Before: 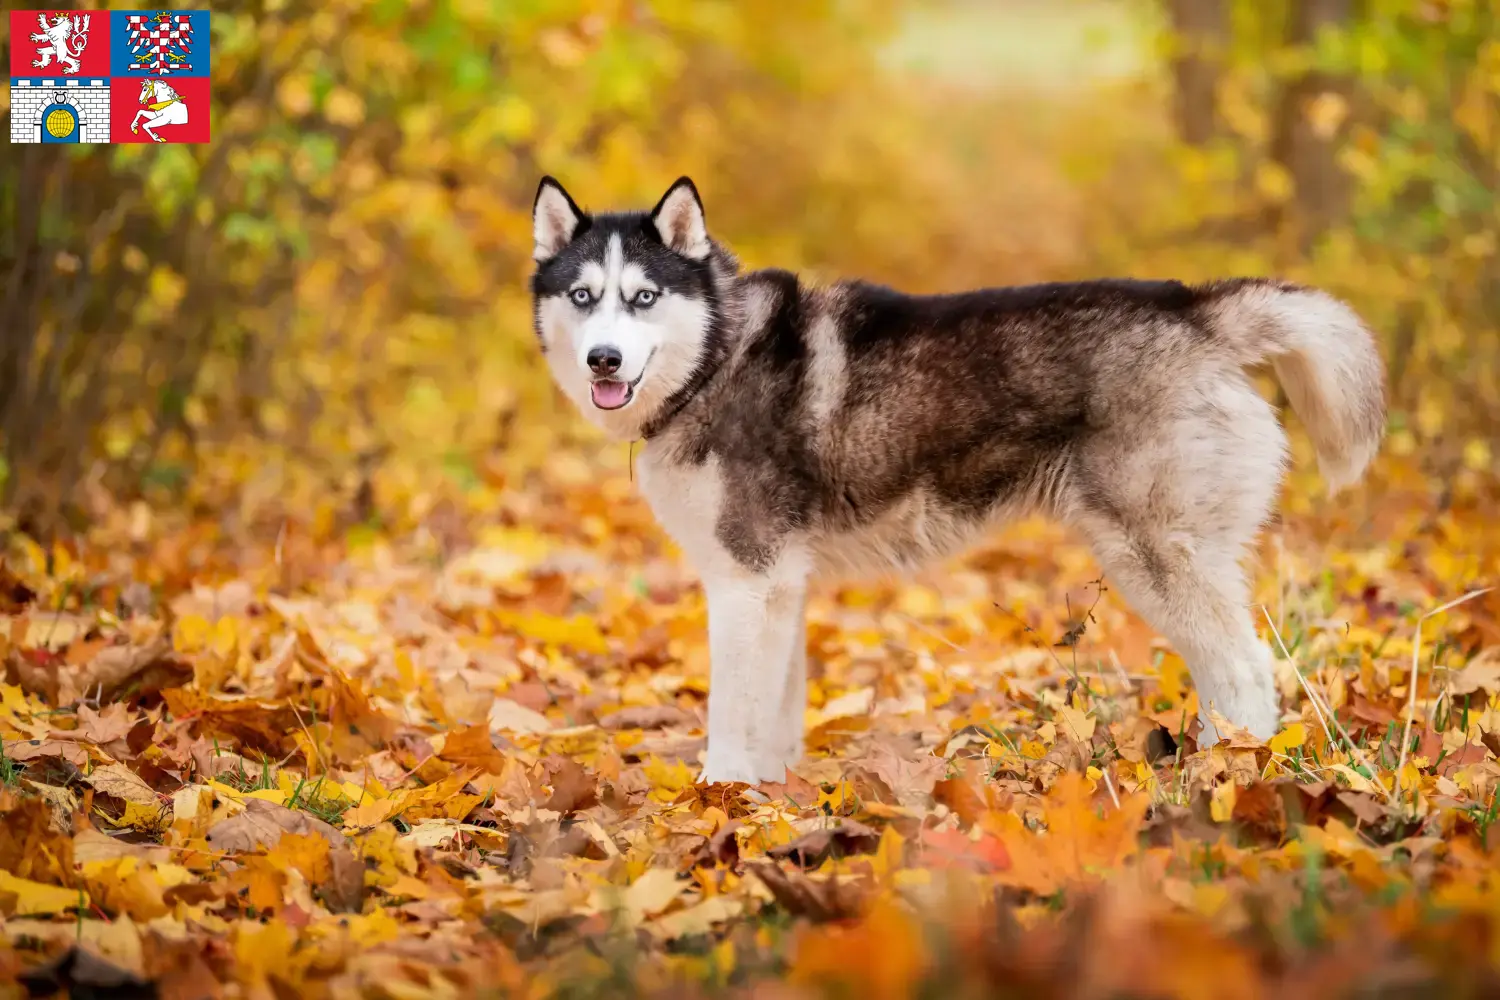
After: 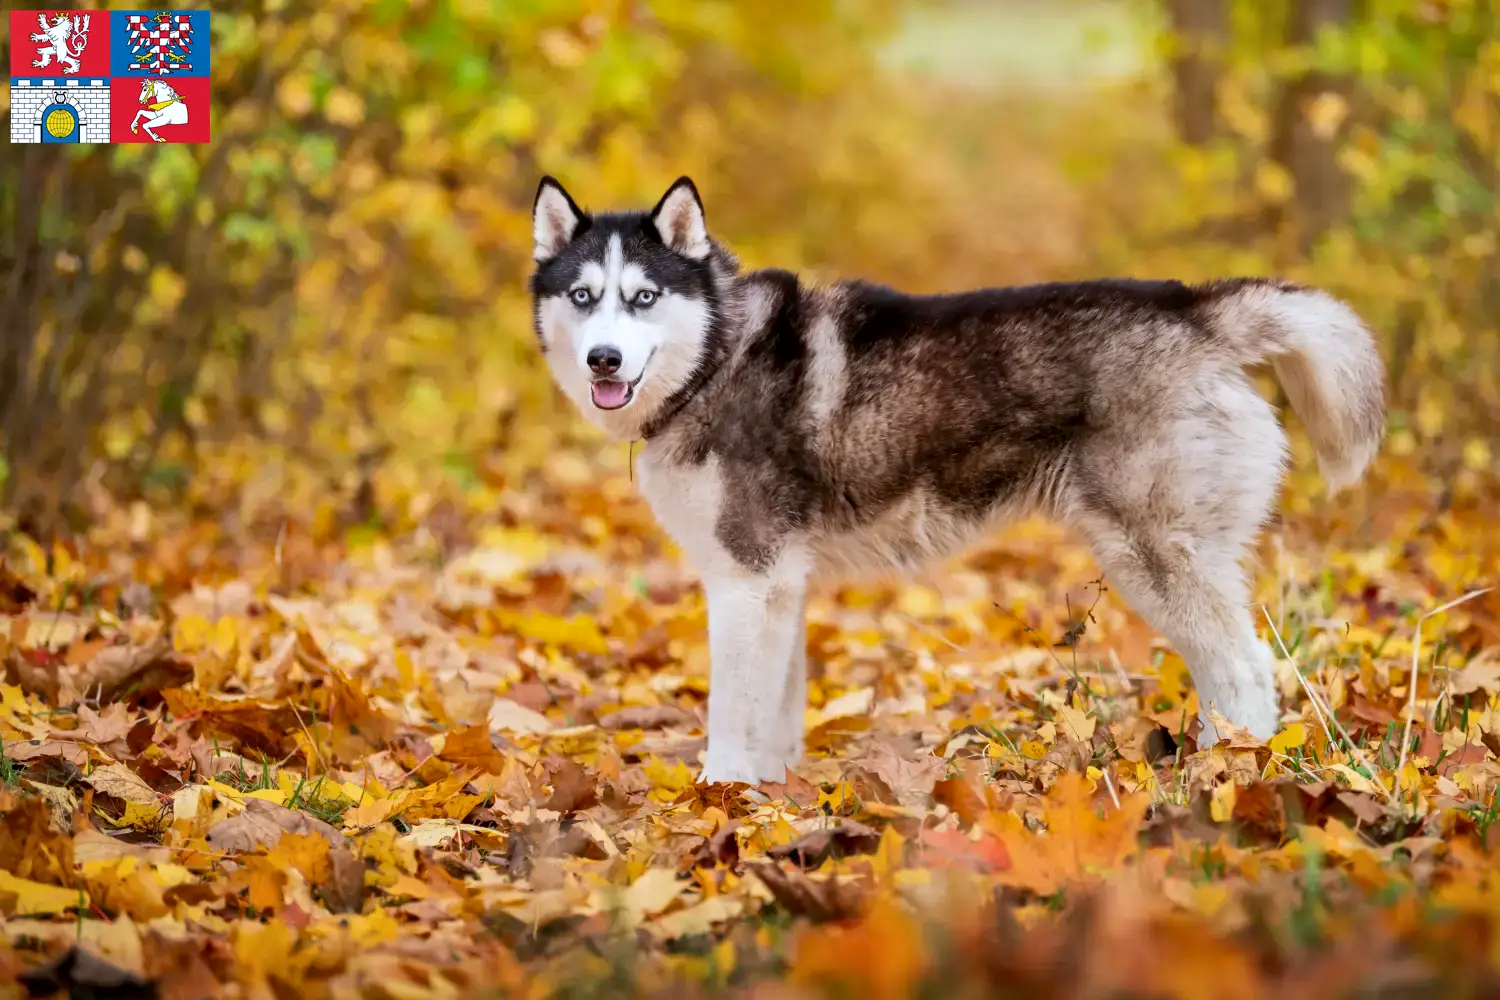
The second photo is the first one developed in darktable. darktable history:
local contrast: mode bilateral grid, contrast 20, coarseness 50, detail 120%, midtone range 0.2
shadows and highlights: low approximation 0.01, soften with gaussian
white balance: red 0.967, blue 1.049
